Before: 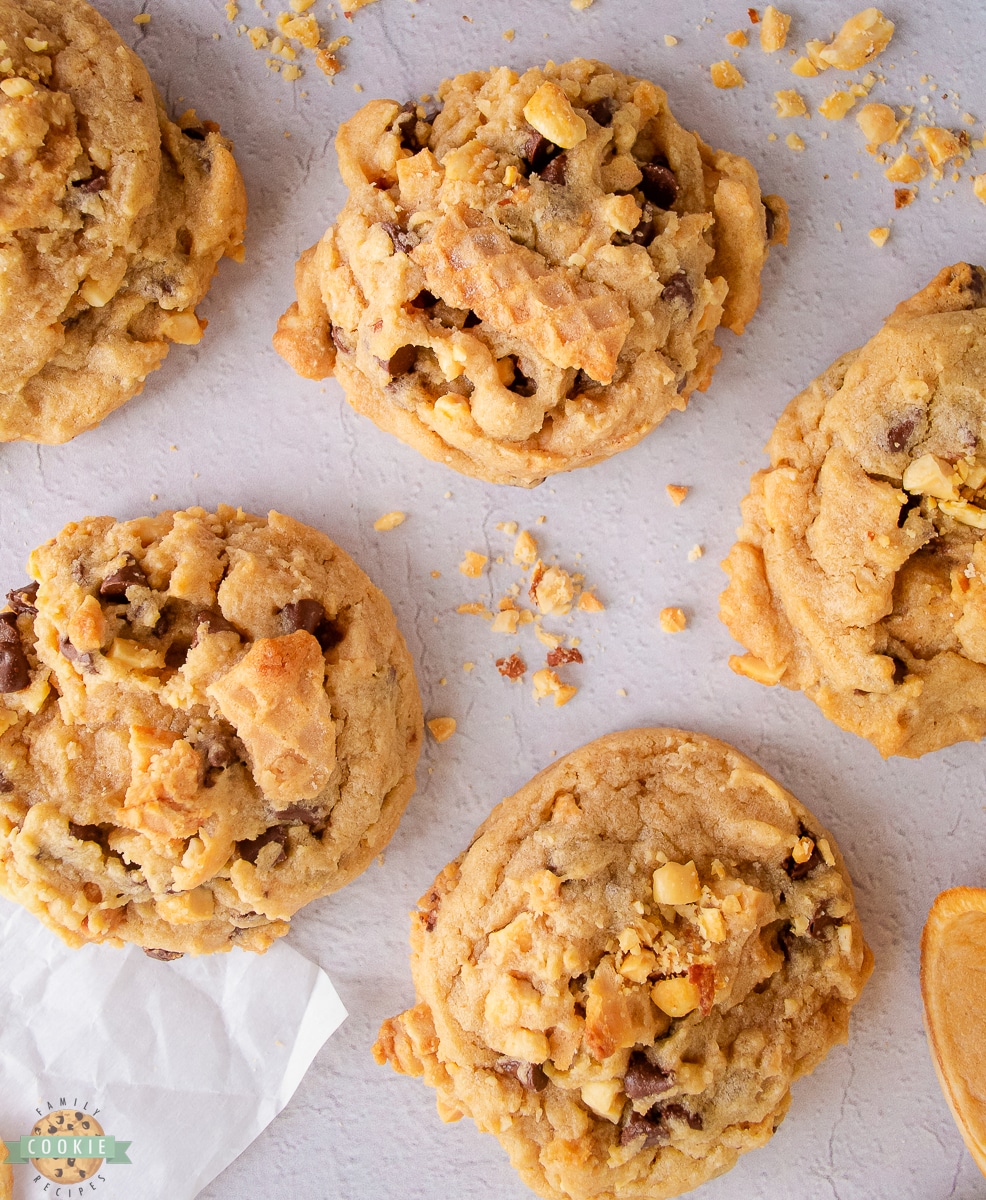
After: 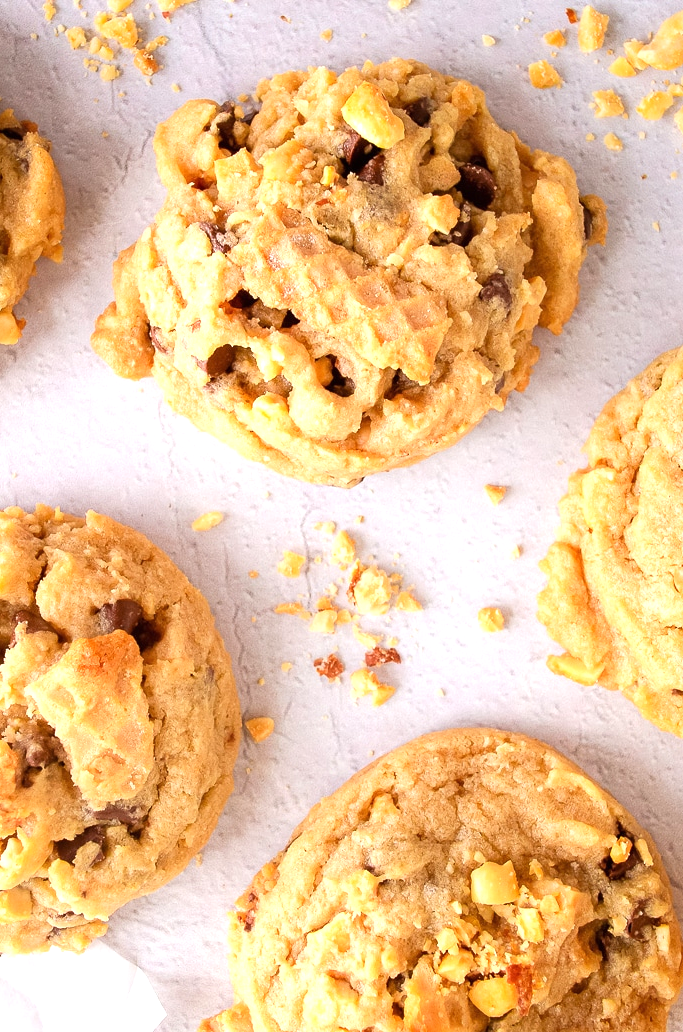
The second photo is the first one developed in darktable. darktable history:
crop: left 18.479%, right 12.2%, bottom 13.971%
exposure: black level correction 0, exposure 0.7 EV, compensate exposure bias true, compensate highlight preservation false
